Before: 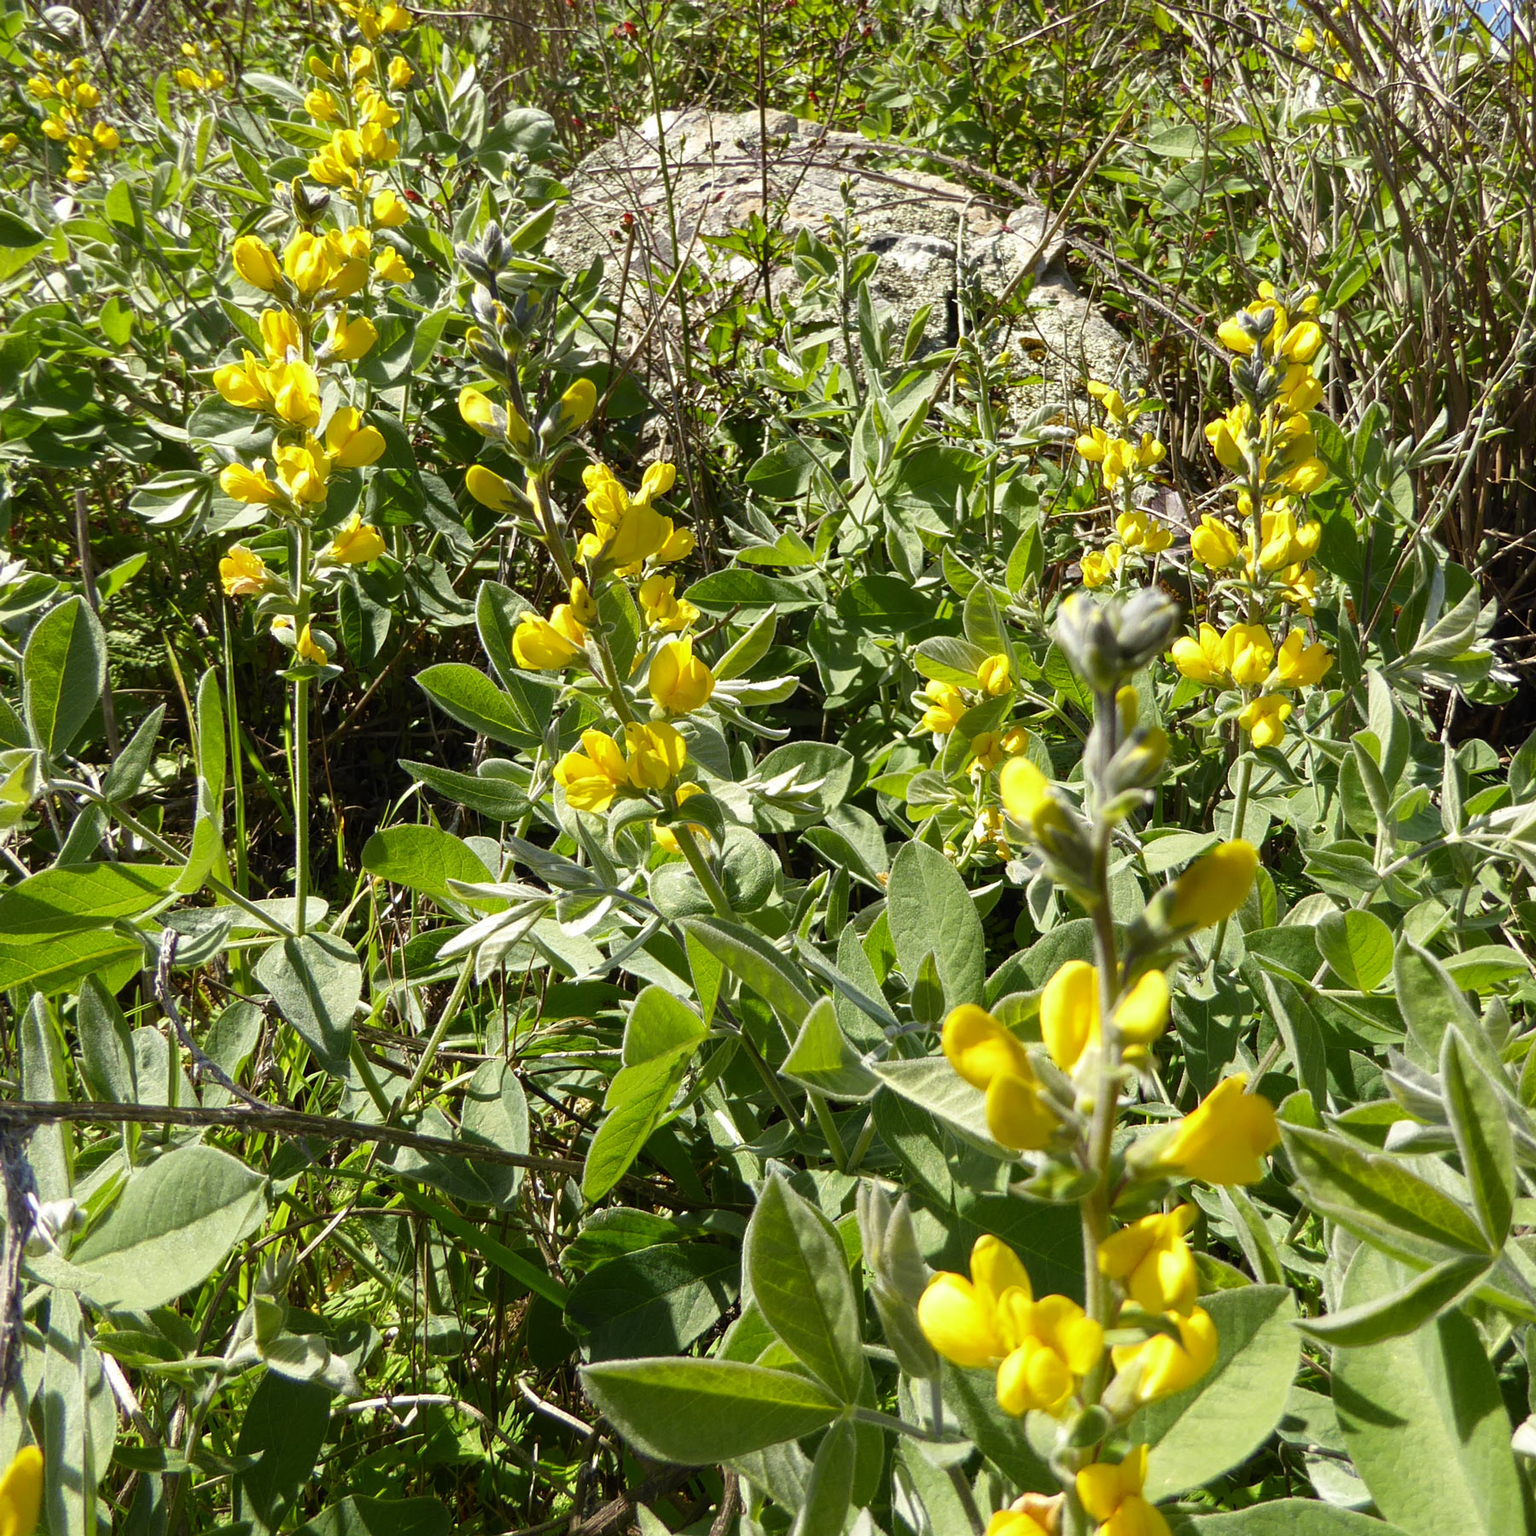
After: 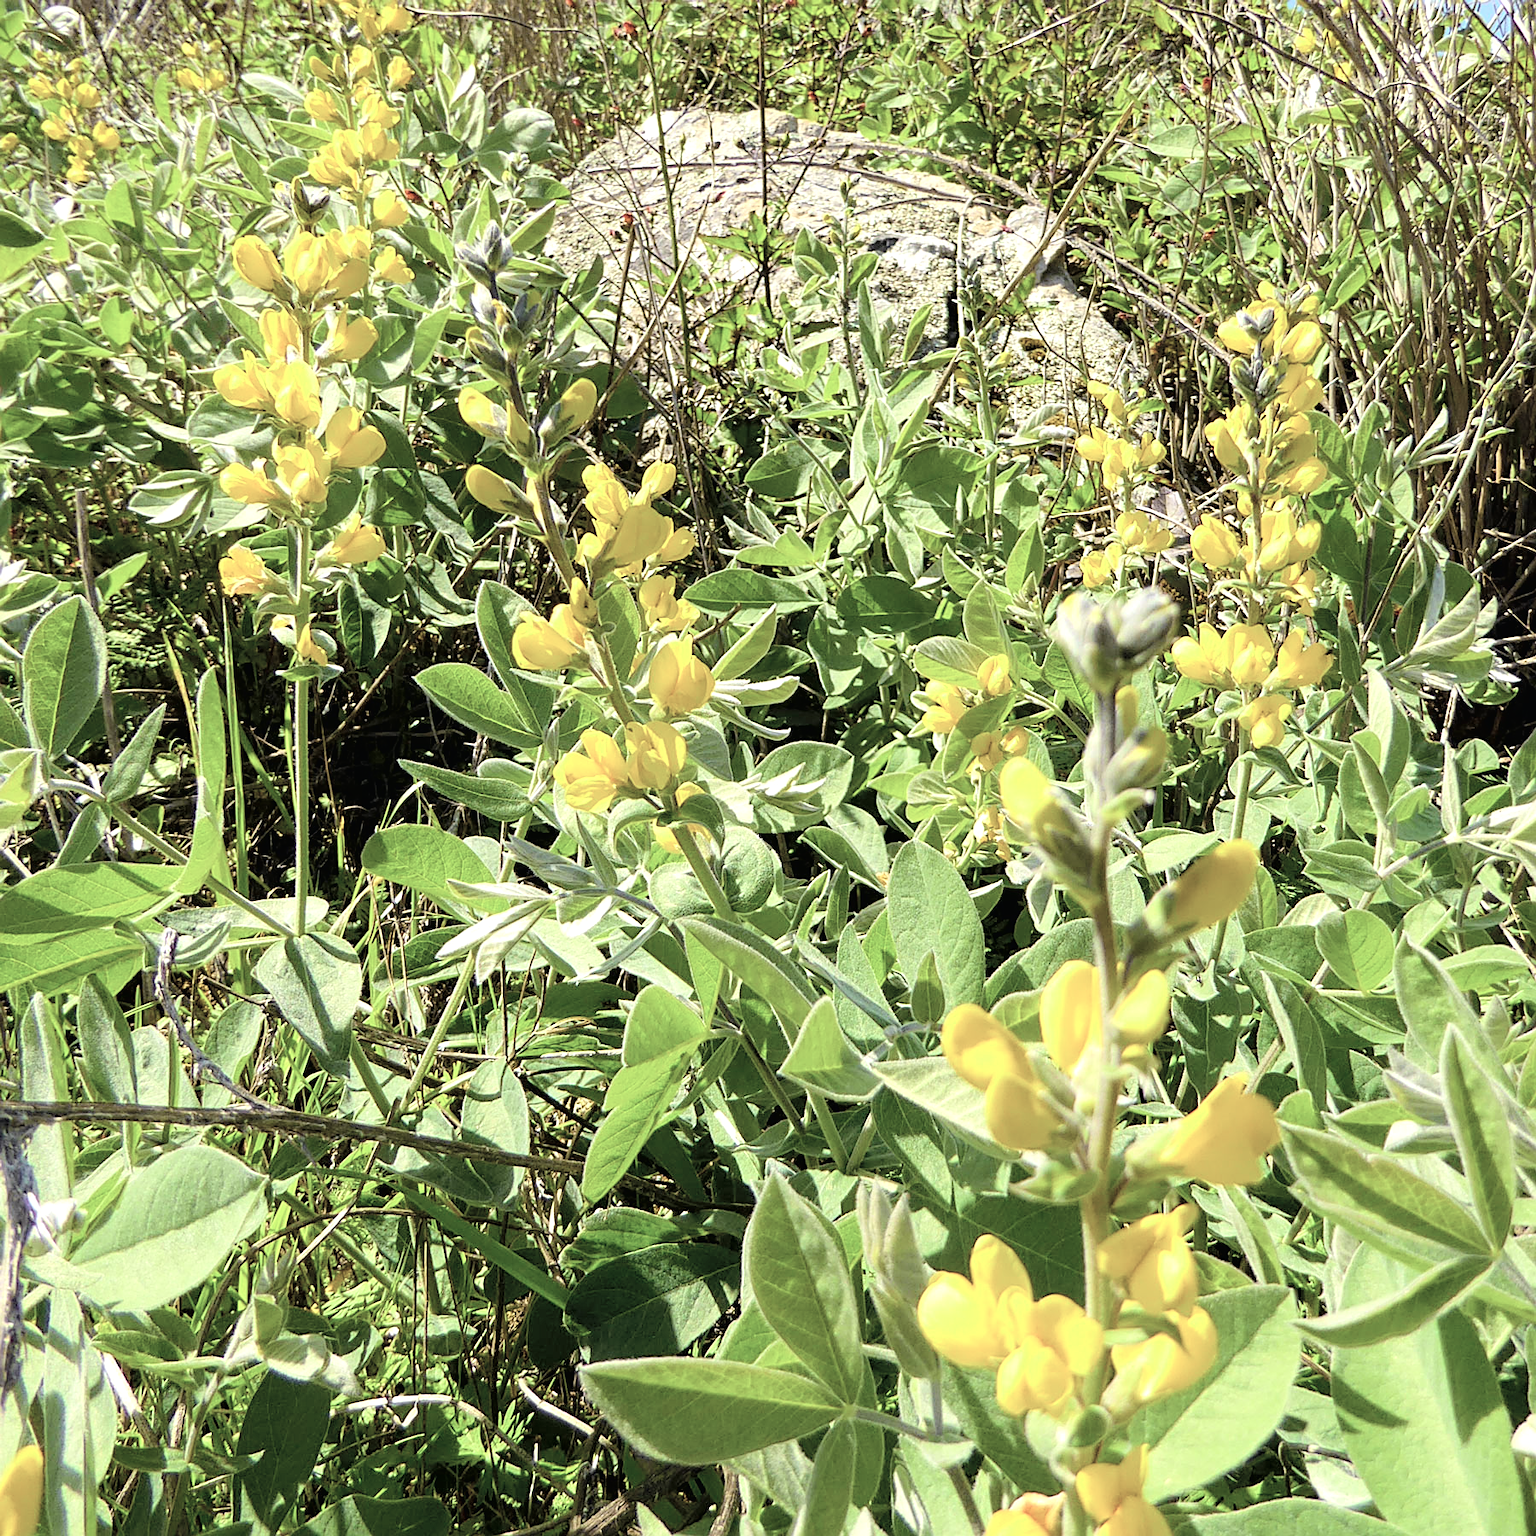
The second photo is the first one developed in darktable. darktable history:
contrast brightness saturation: brightness 0.187, saturation -0.496
exposure: black level correction 0.001, exposure 0.017 EV, compensate highlight preservation false
color balance rgb: power › luminance 3.052%, power › hue 229.11°, perceptual saturation grading › global saturation 29.45%, contrast 14.46%
sharpen: on, module defaults
tone curve: curves: ch0 [(0, 0.013) (0.054, 0.018) (0.205, 0.197) (0.289, 0.309) (0.382, 0.437) (0.475, 0.552) (0.666, 0.743) (0.791, 0.85) (1, 0.998)]; ch1 [(0, 0) (0.394, 0.338) (0.449, 0.404) (0.499, 0.498) (0.526, 0.528) (0.543, 0.564) (0.589, 0.633) (0.66, 0.687) (0.783, 0.804) (1, 1)]; ch2 [(0, 0) (0.304, 0.31) (0.403, 0.399) (0.441, 0.421) (0.474, 0.466) (0.498, 0.496) (0.524, 0.538) (0.555, 0.584) (0.633, 0.665) (0.7, 0.711) (1, 1)], color space Lab, independent channels, preserve colors none
